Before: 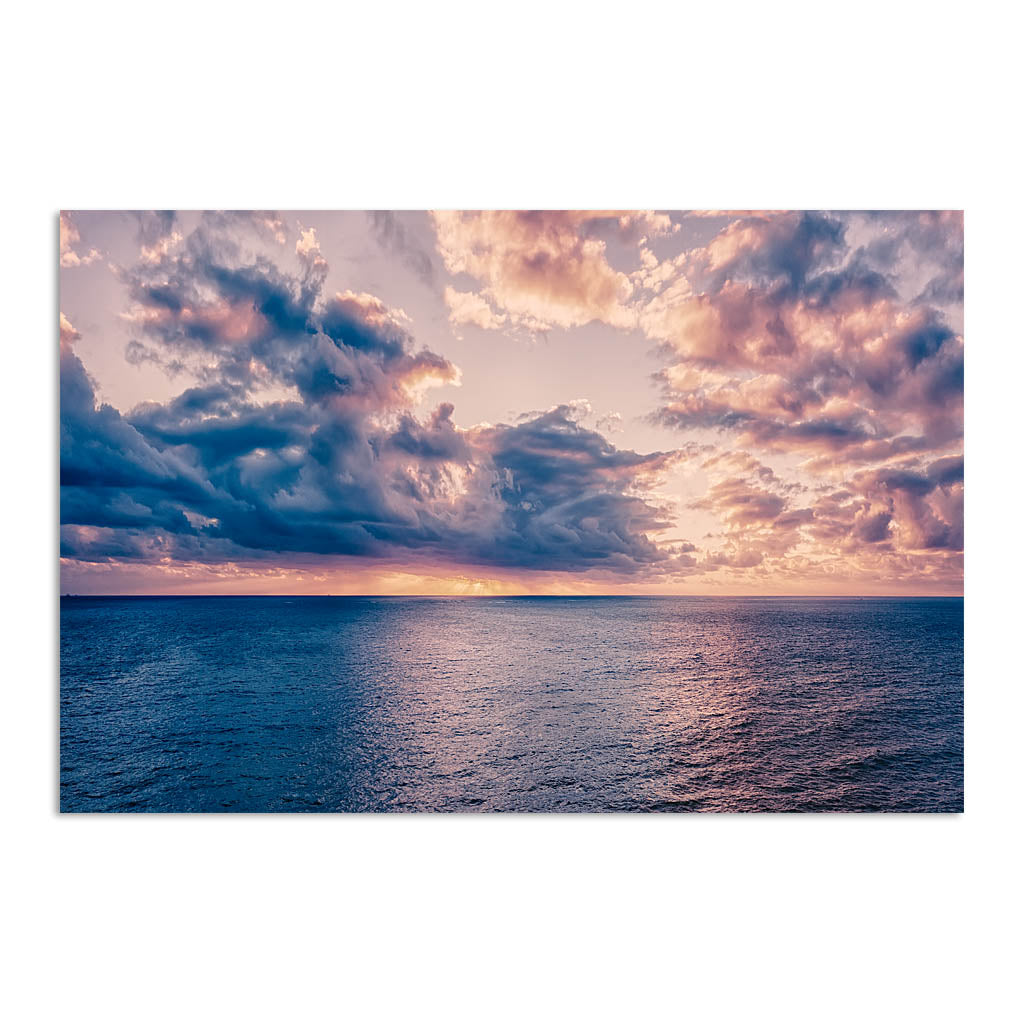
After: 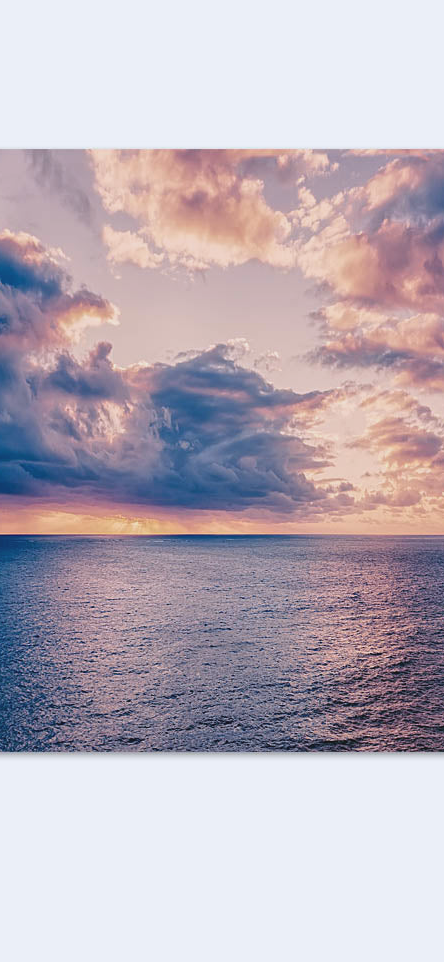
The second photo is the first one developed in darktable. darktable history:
crop: left 33.452%, top 6.025%, right 23.155%
white balance: red 0.983, blue 1.036
contrast brightness saturation: contrast -0.11
